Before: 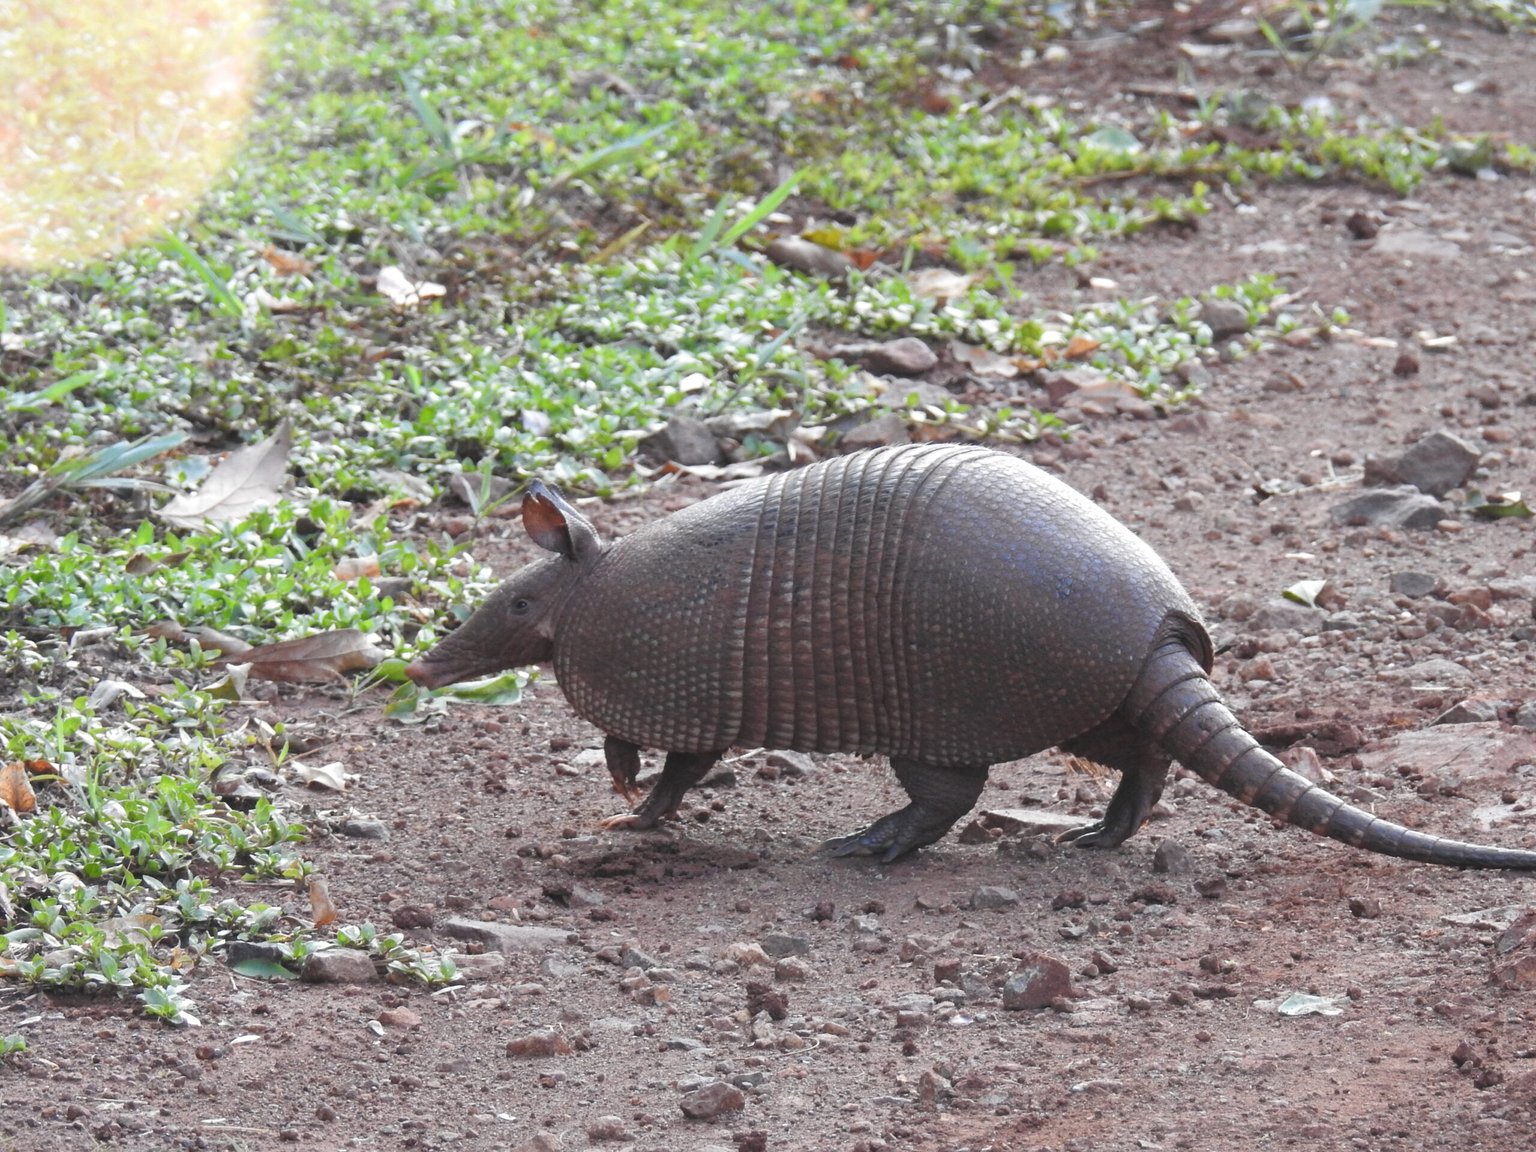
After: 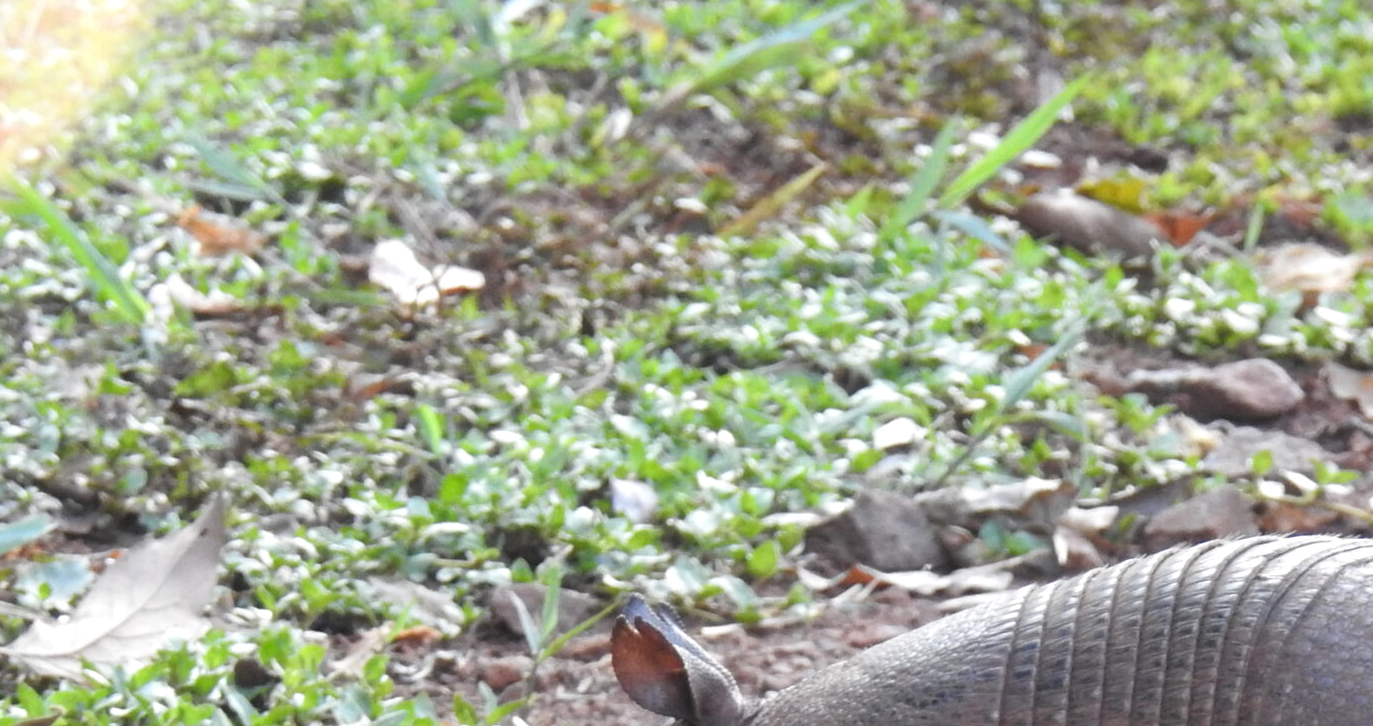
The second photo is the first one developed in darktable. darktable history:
crop: left 10.121%, top 10.631%, right 36.218%, bottom 51.526%
exposure: black level correction 0.002, exposure 0.15 EV, compensate highlight preservation false
